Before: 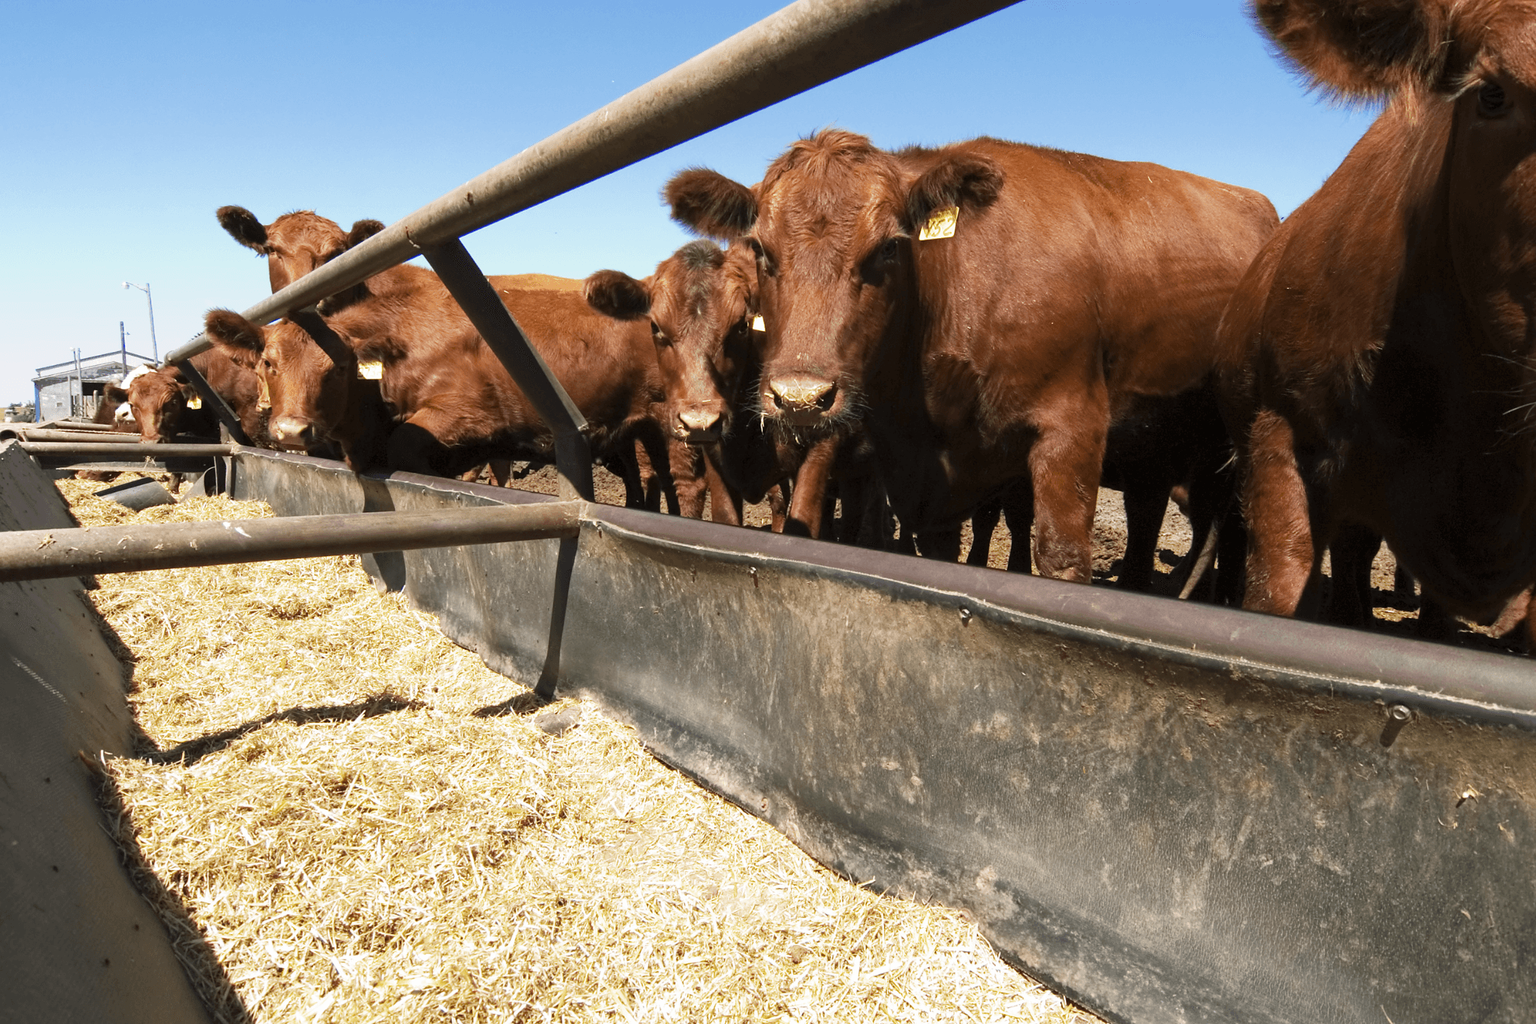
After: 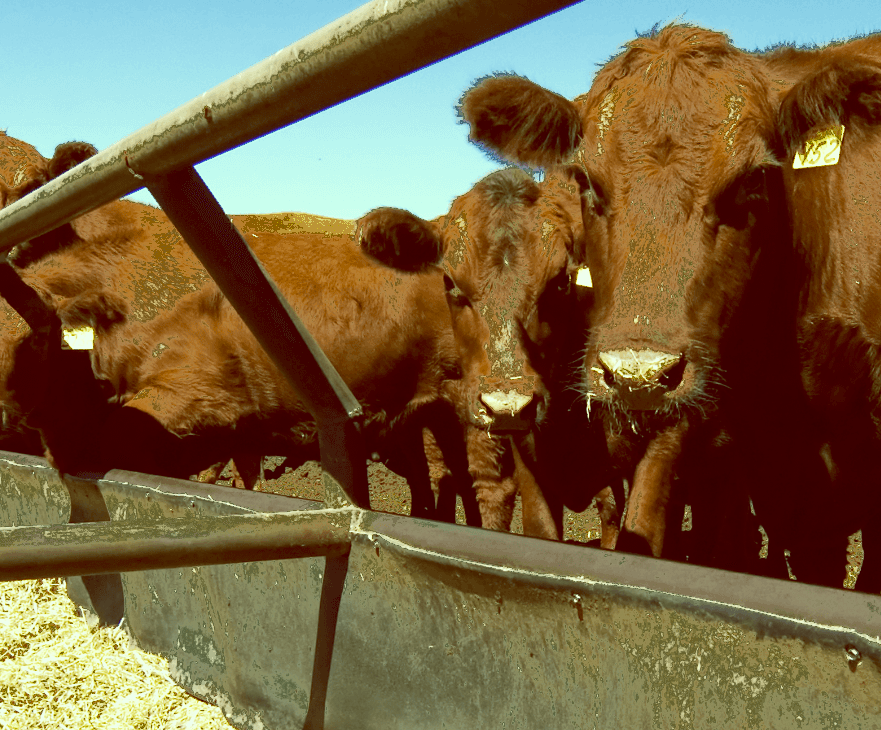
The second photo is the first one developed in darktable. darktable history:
crop: left 20.248%, top 10.86%, right 35.675%, bottom 34.321%
fill light: exposure -0.73 EV, center 0.69, width 2.2
exposure: exposure 0.207 EV, compensate highlight preservation false
color balance: lift [1, 1.015, 0.987, 0.985], gamma [1, 0.959, 1.042, 0.958], gain [0.927, 0.938, 1.072, 0.928], contrast 1.5%
